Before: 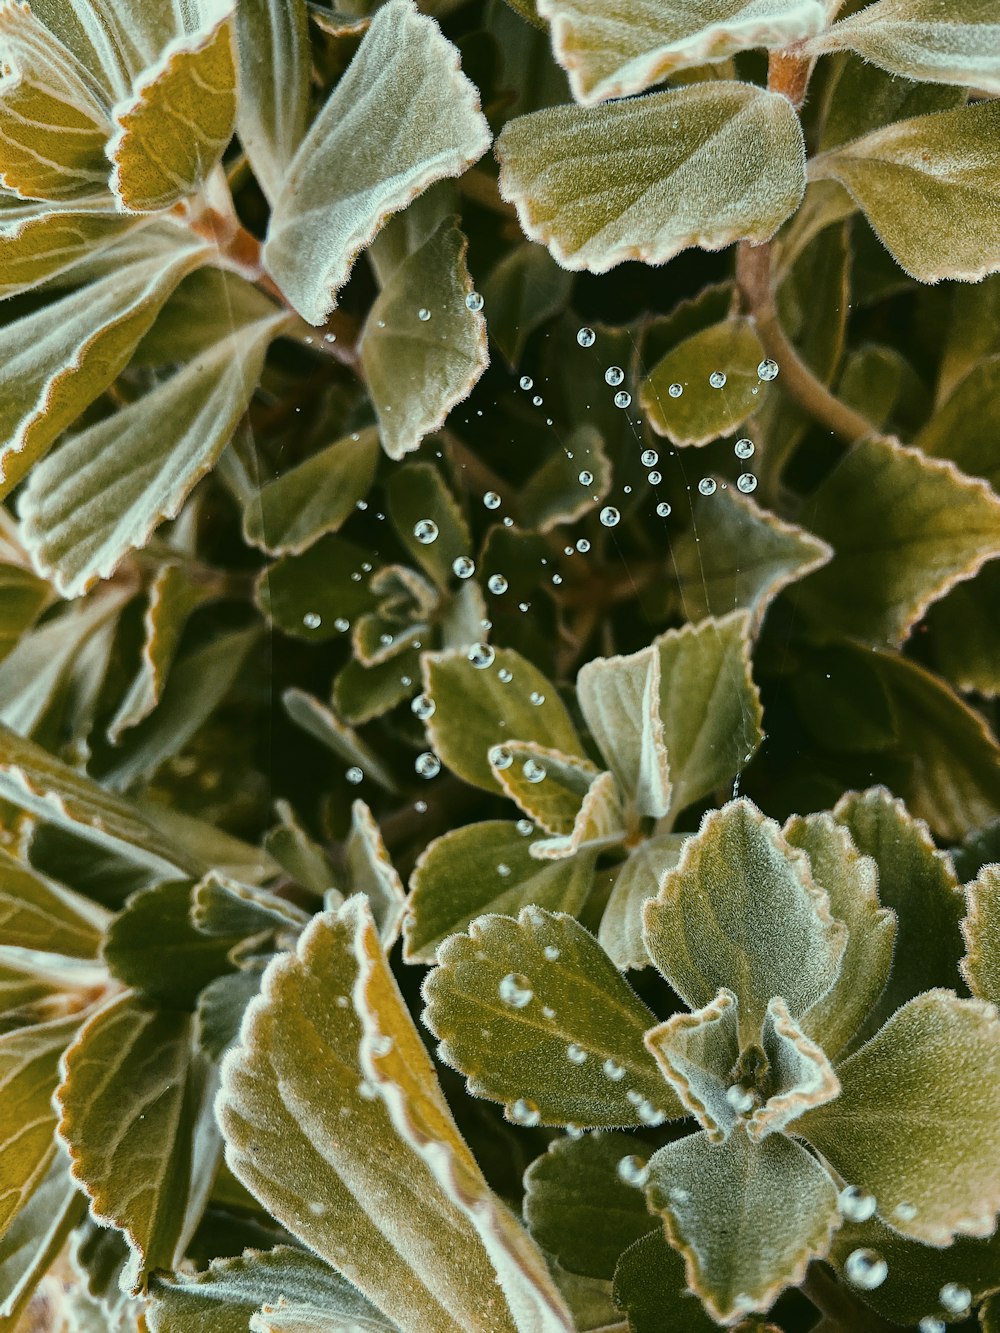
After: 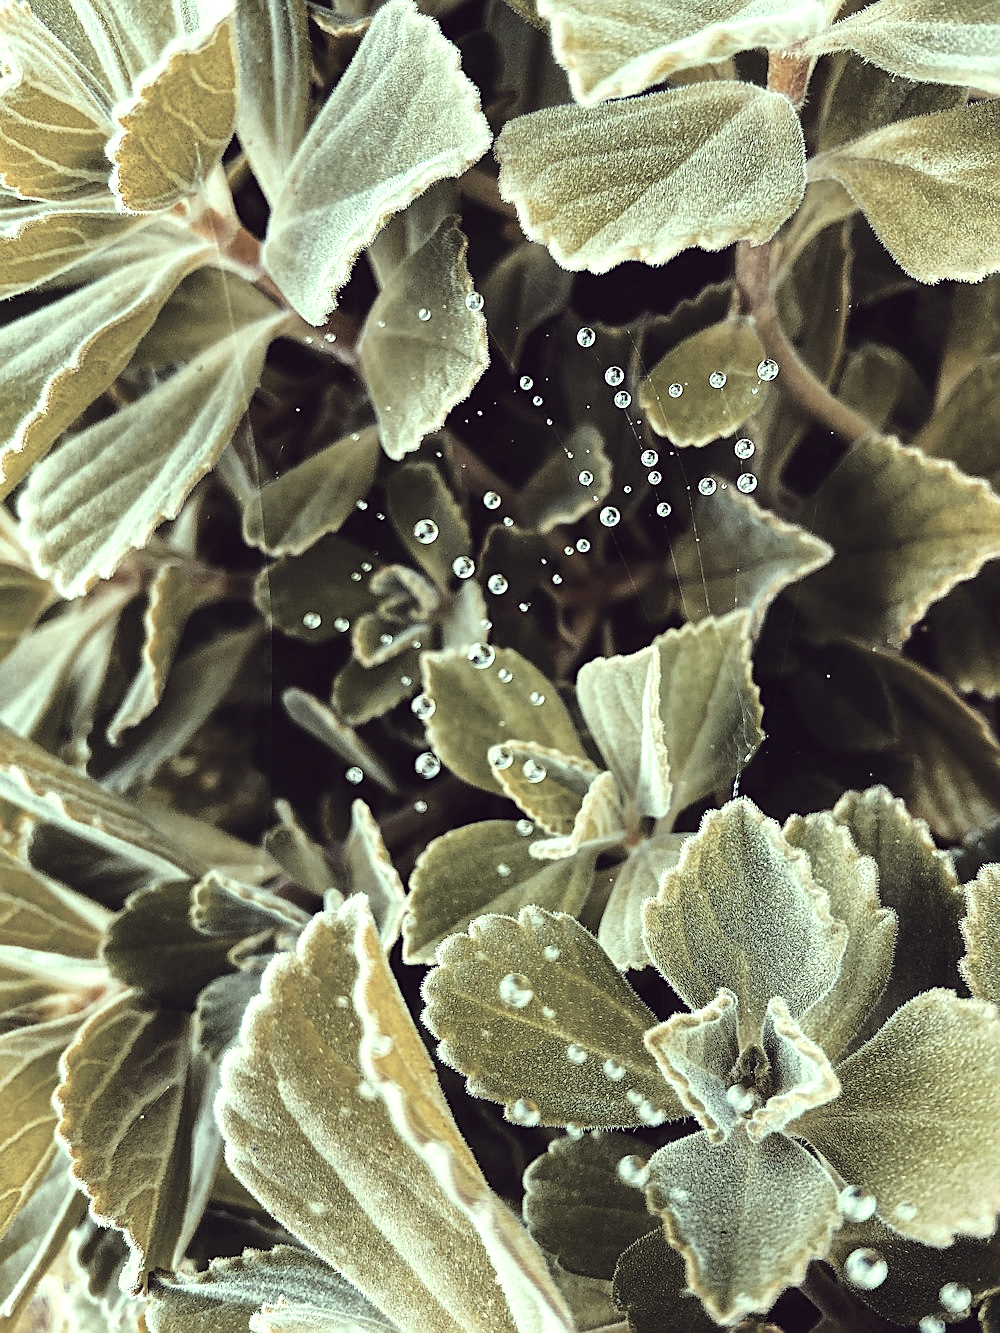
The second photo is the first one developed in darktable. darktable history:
contrast brightness saturation: contrast 0.071, brightness 0.081, saturation 0.176
color correction: highlights a* -20.16, highlights b* 20.82, shadows a* 19.93, shadows b* -20.04, saturation 0.449
sharpen: on, module defaults
tone equalizer: -8 EV -0.786 EV, -7 EV -0.701 EV, -6 EV -0.623 EV, -5 EV -0.392 EV, -3 EV 0.39 EV, -2 EV 0.6 EV, -1 EV 0.689 EV, +0 EV 0.771 EV
